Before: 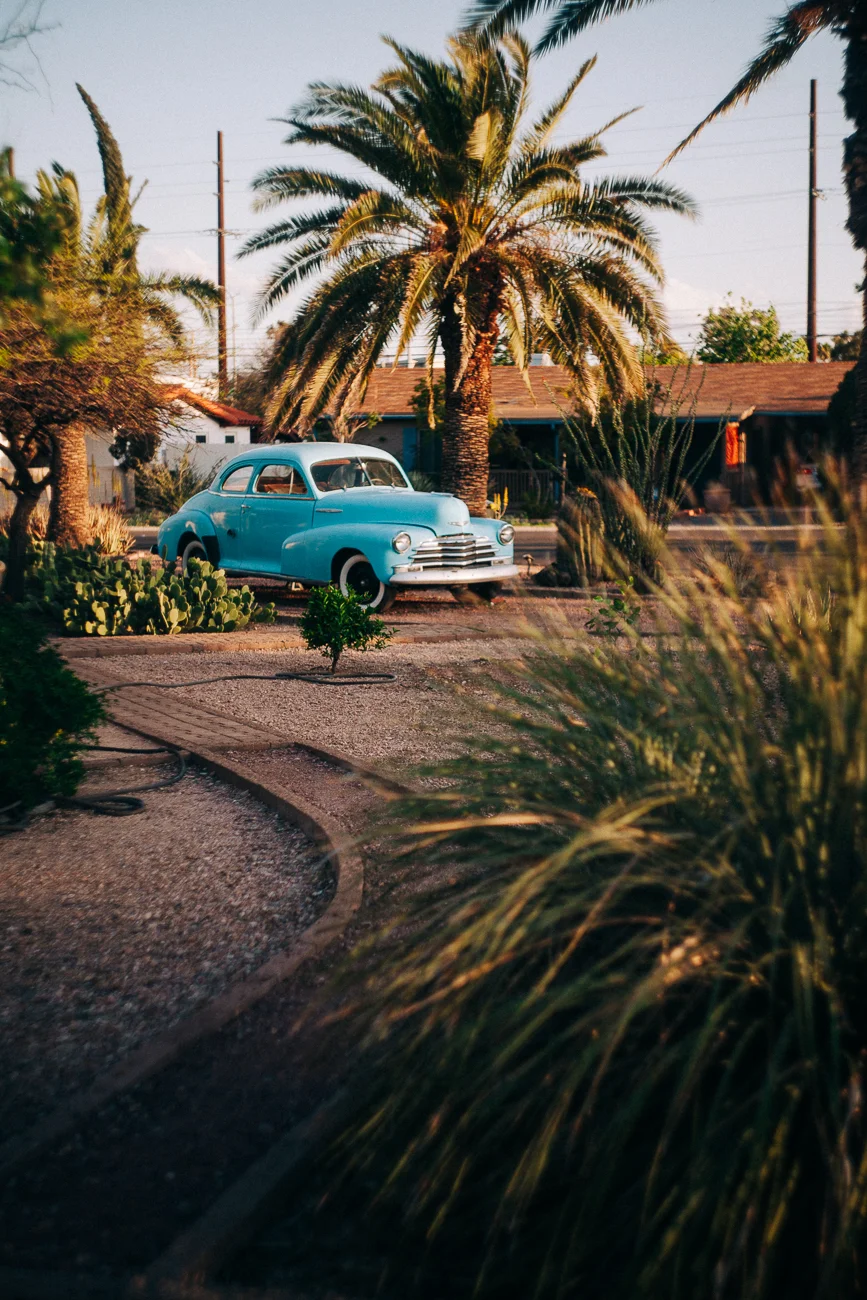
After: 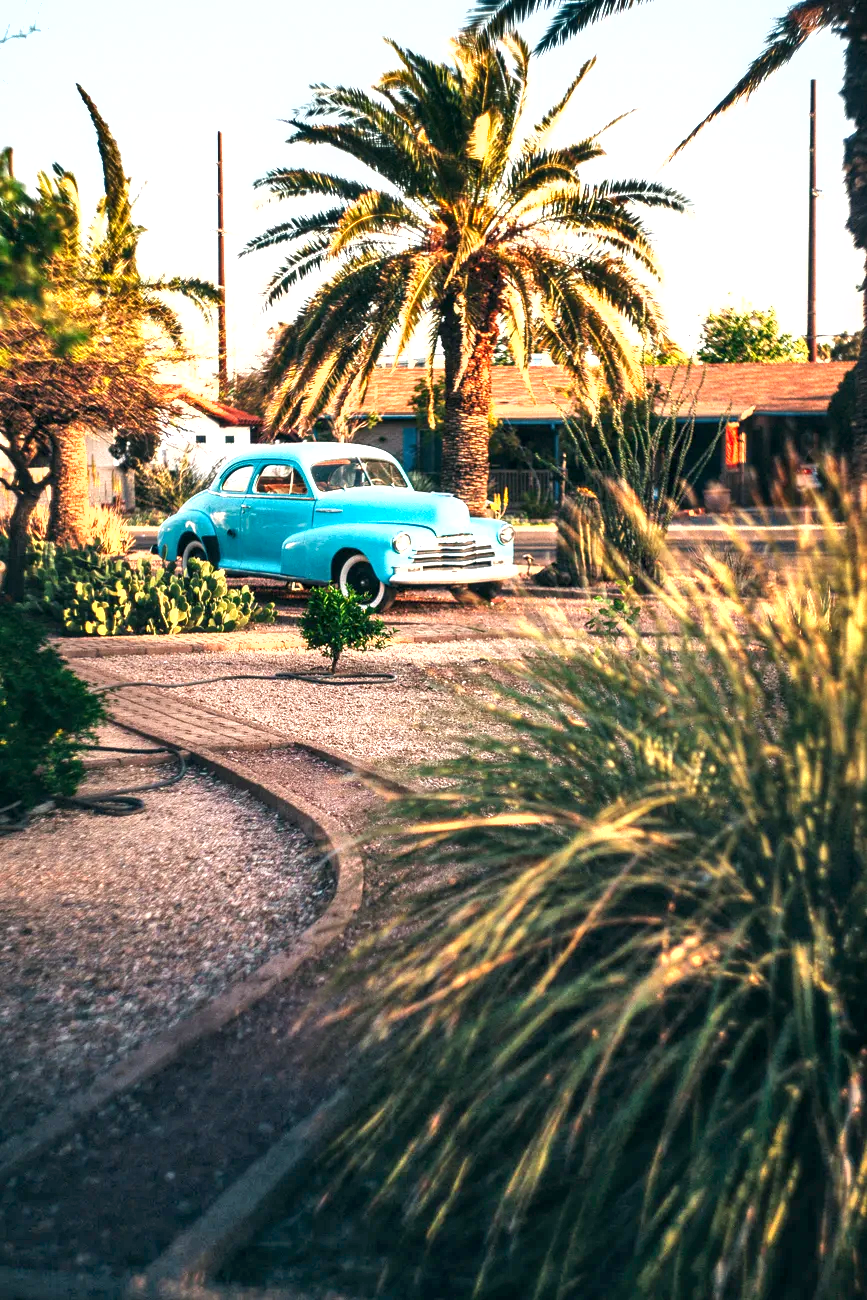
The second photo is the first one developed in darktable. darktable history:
shadows and highlights: low approximation 0.01, soften with gaussian
local contrast: highlights 83%, shadows 81%
exposure: black level correction 0, exposure 1.55 EV, compensate exposure bias true, compensate highlight preservation false
